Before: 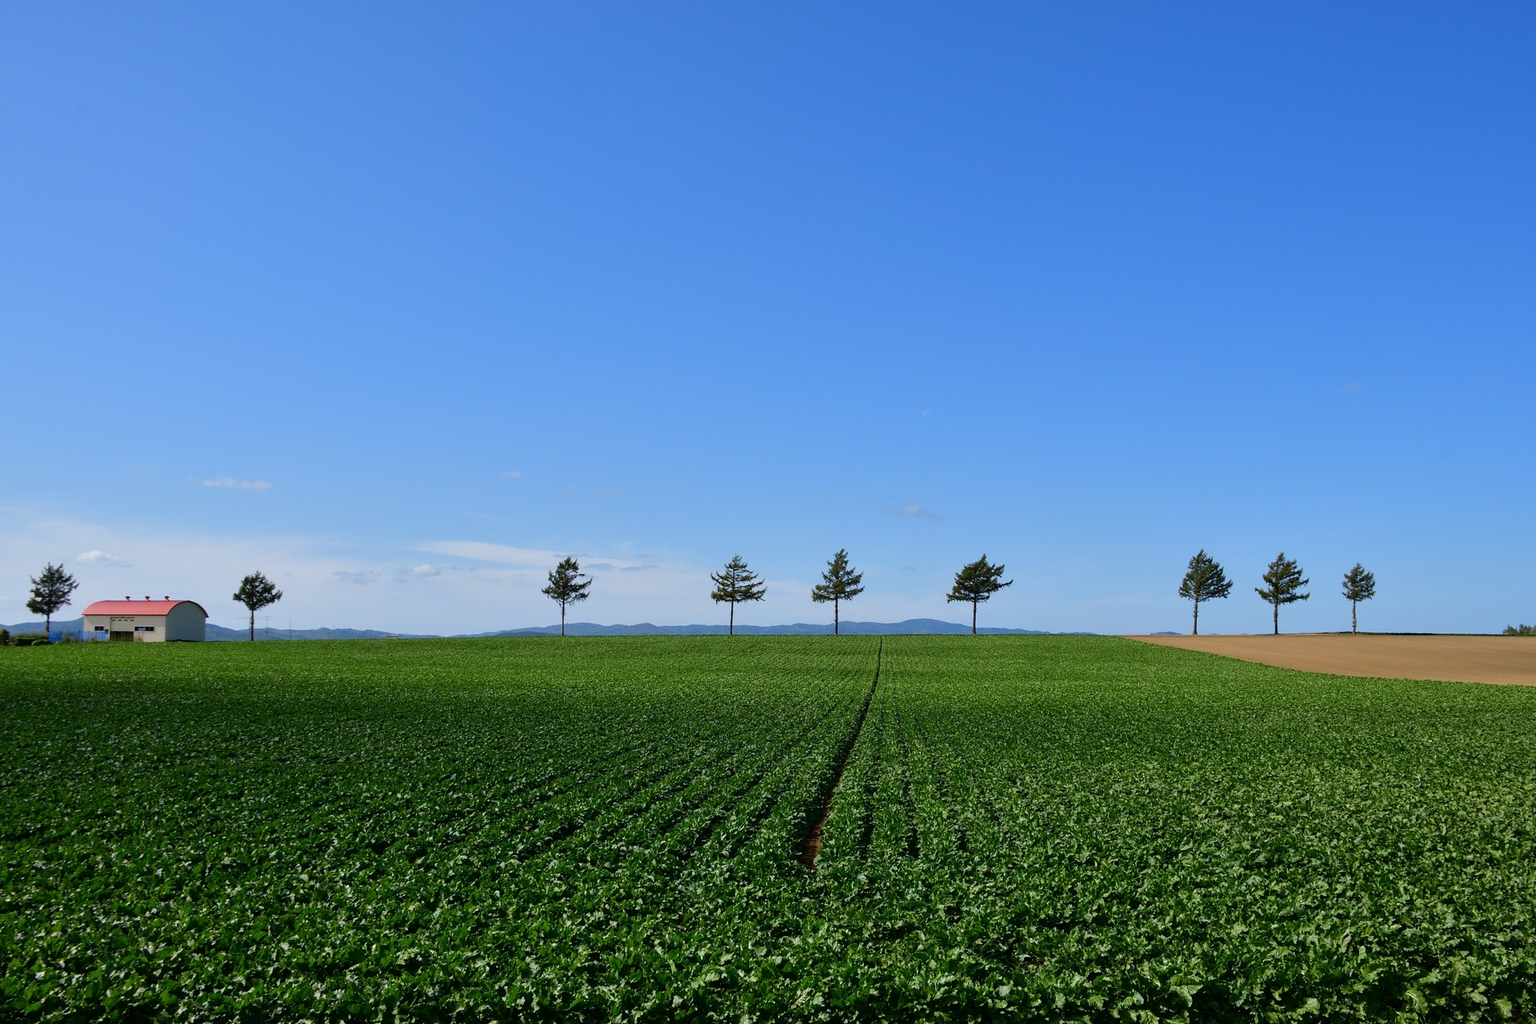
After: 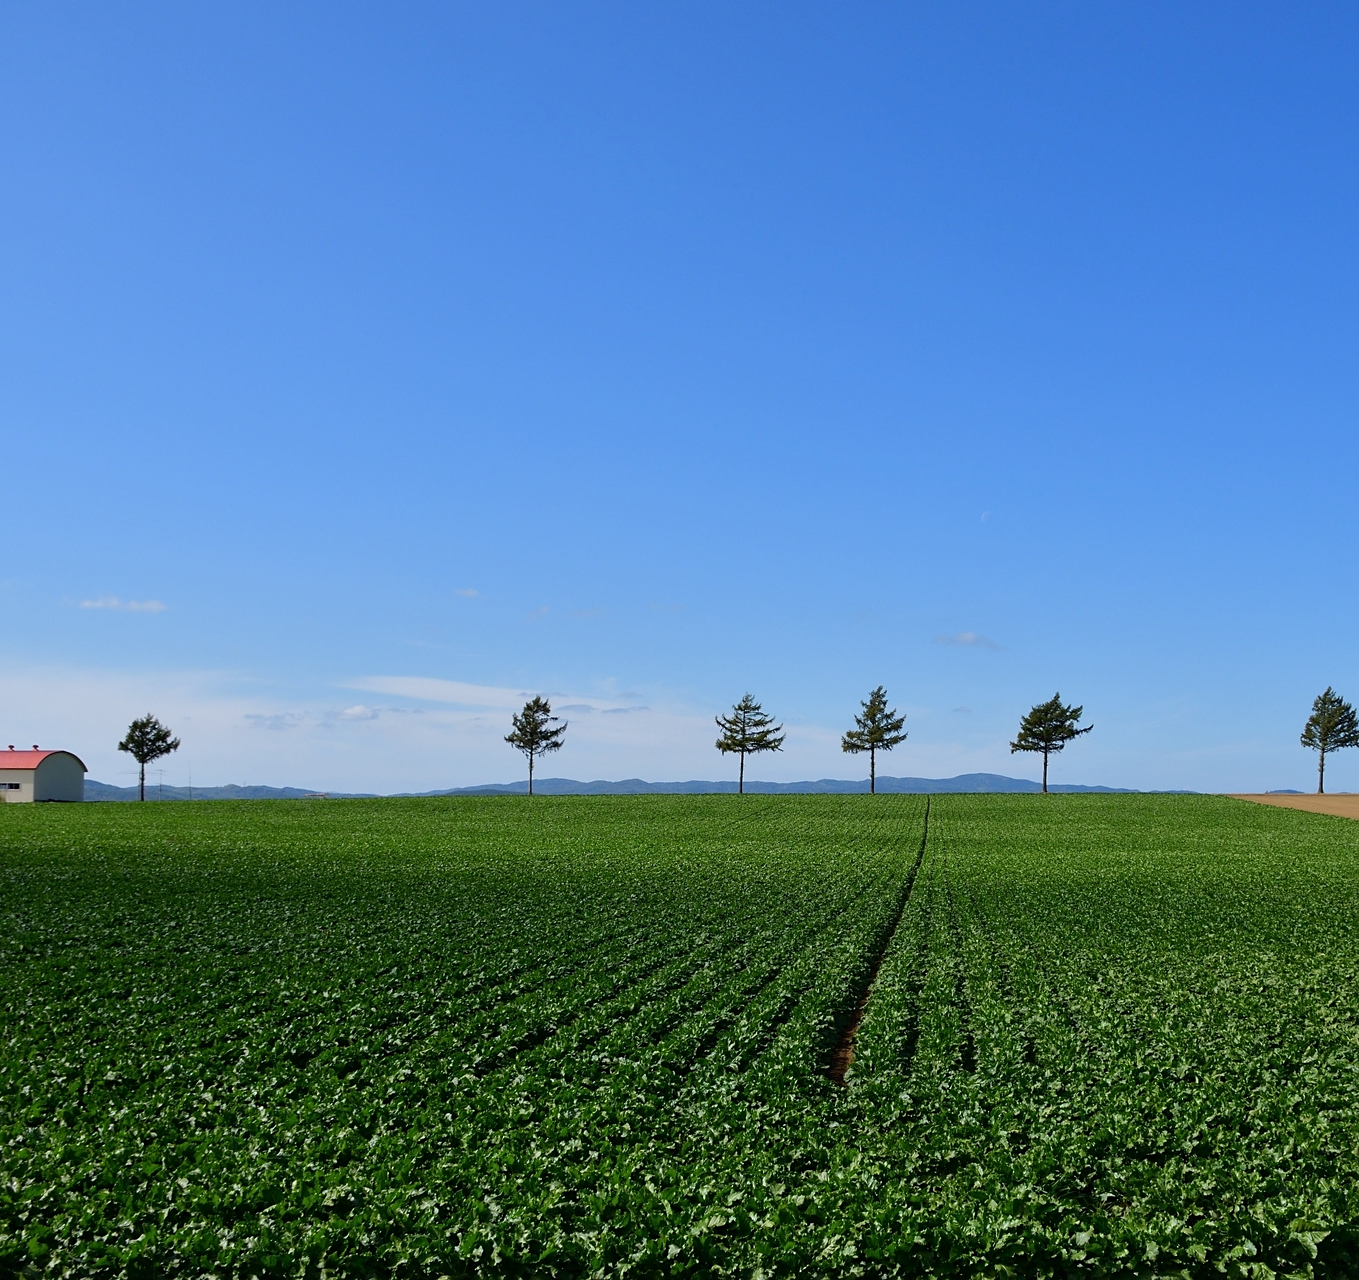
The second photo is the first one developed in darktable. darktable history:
crop and rotate: left 9.061%, right 20.142%
sharpen: amount 0.2
